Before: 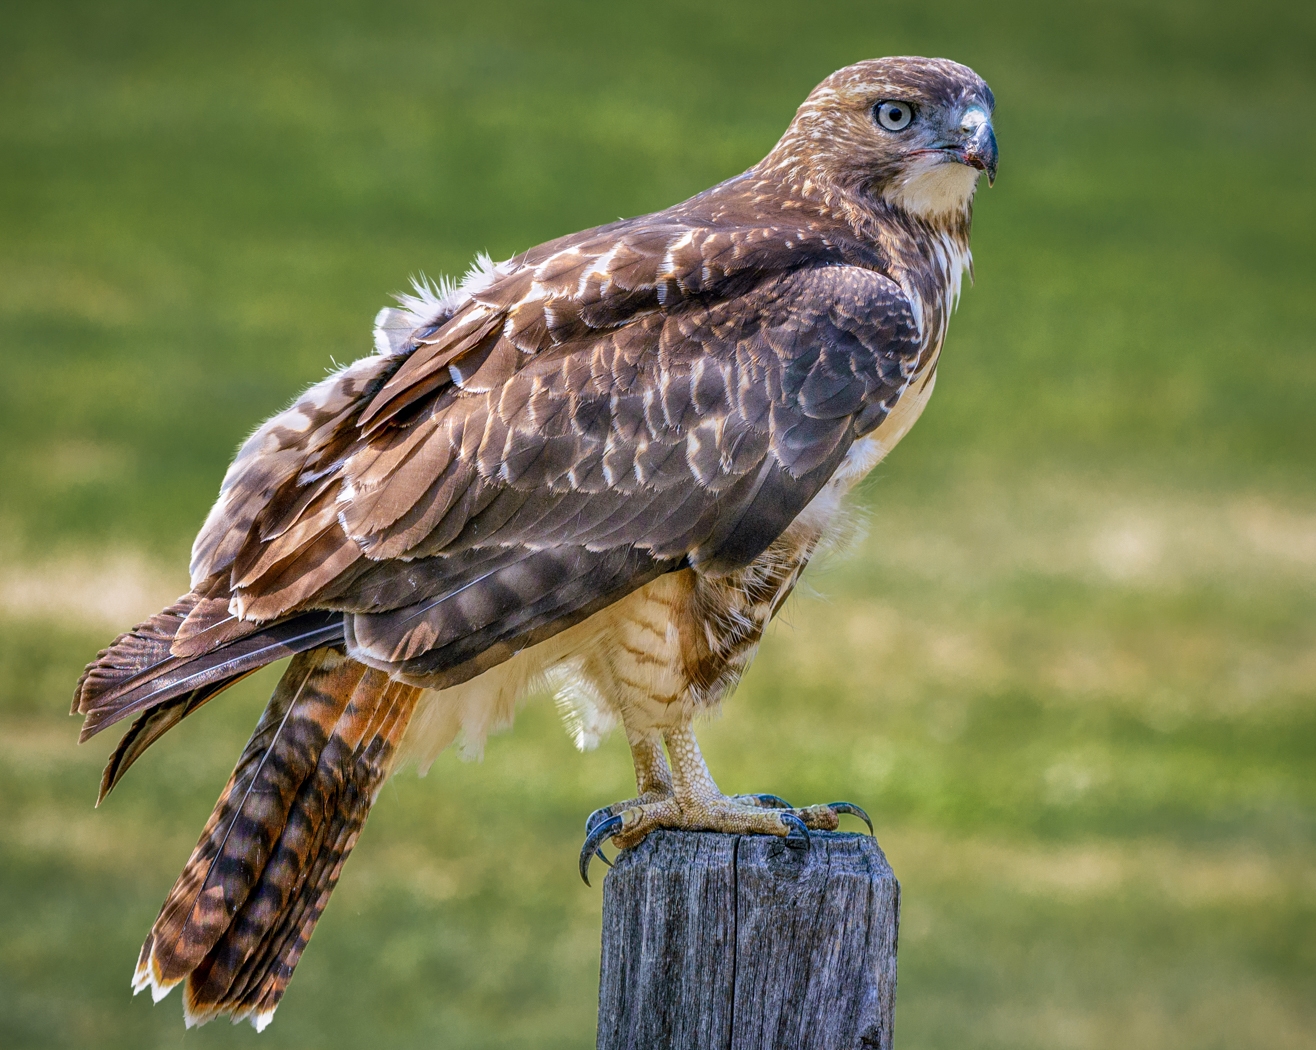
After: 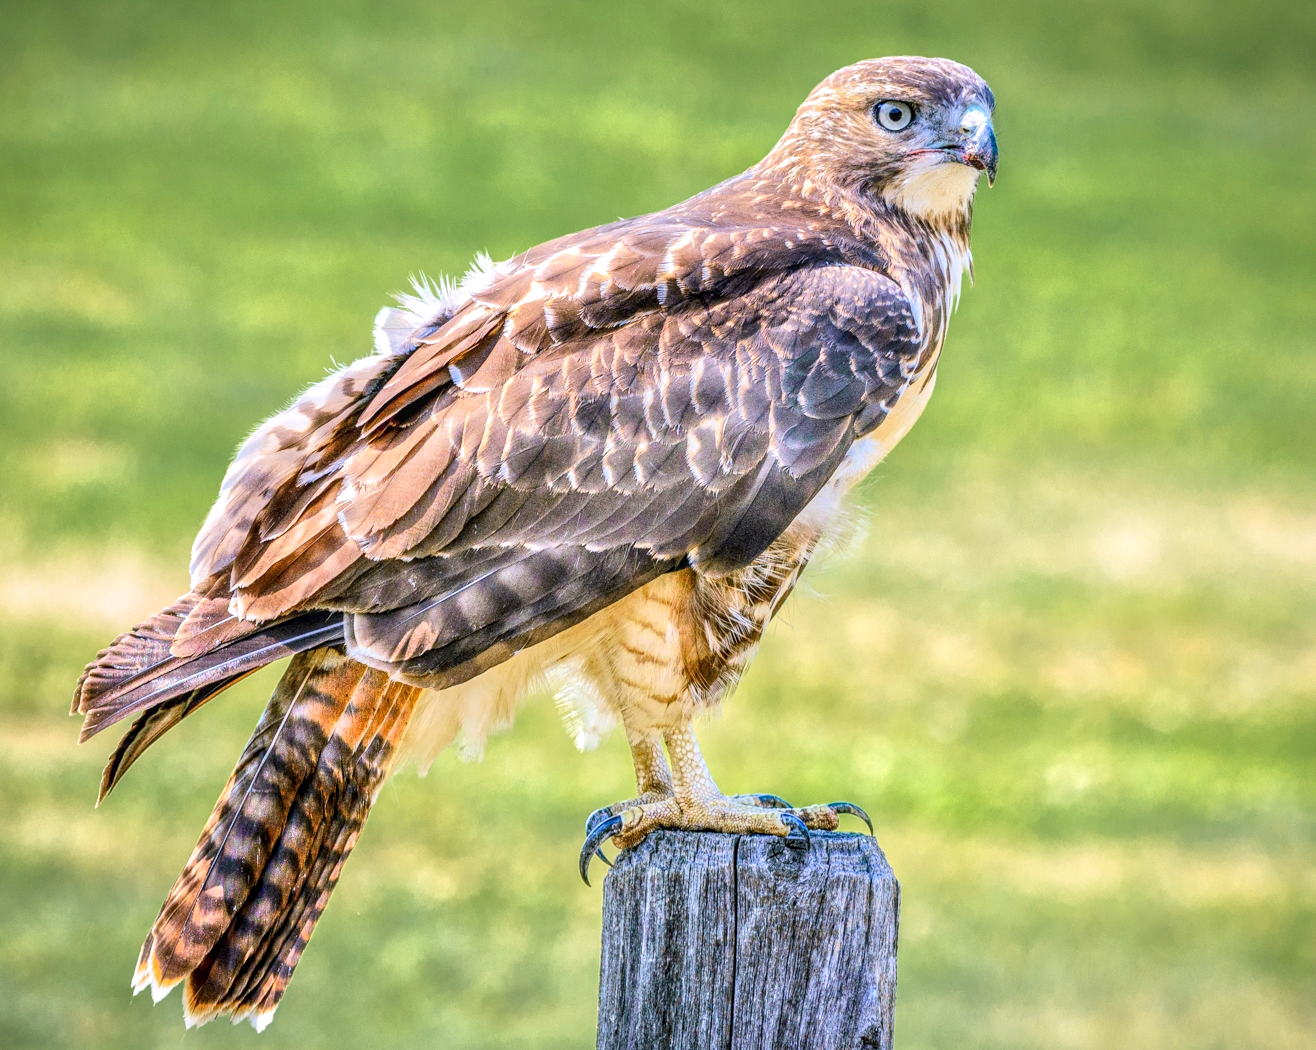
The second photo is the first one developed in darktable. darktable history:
local contrast: on, module defaults
tone equalizer: -7 EV 0.149 EV, -6 EV 0.588 EV, -5 EV 1.15 EV, -4 EV 1.34 EV, -3 EV 1.16 EV, -2 EV 0.6 EV, -1 EV 0.148 EV, edges refinement/feathering 500, mask exposure compensation -1.57 EV, preserve details guided filter
